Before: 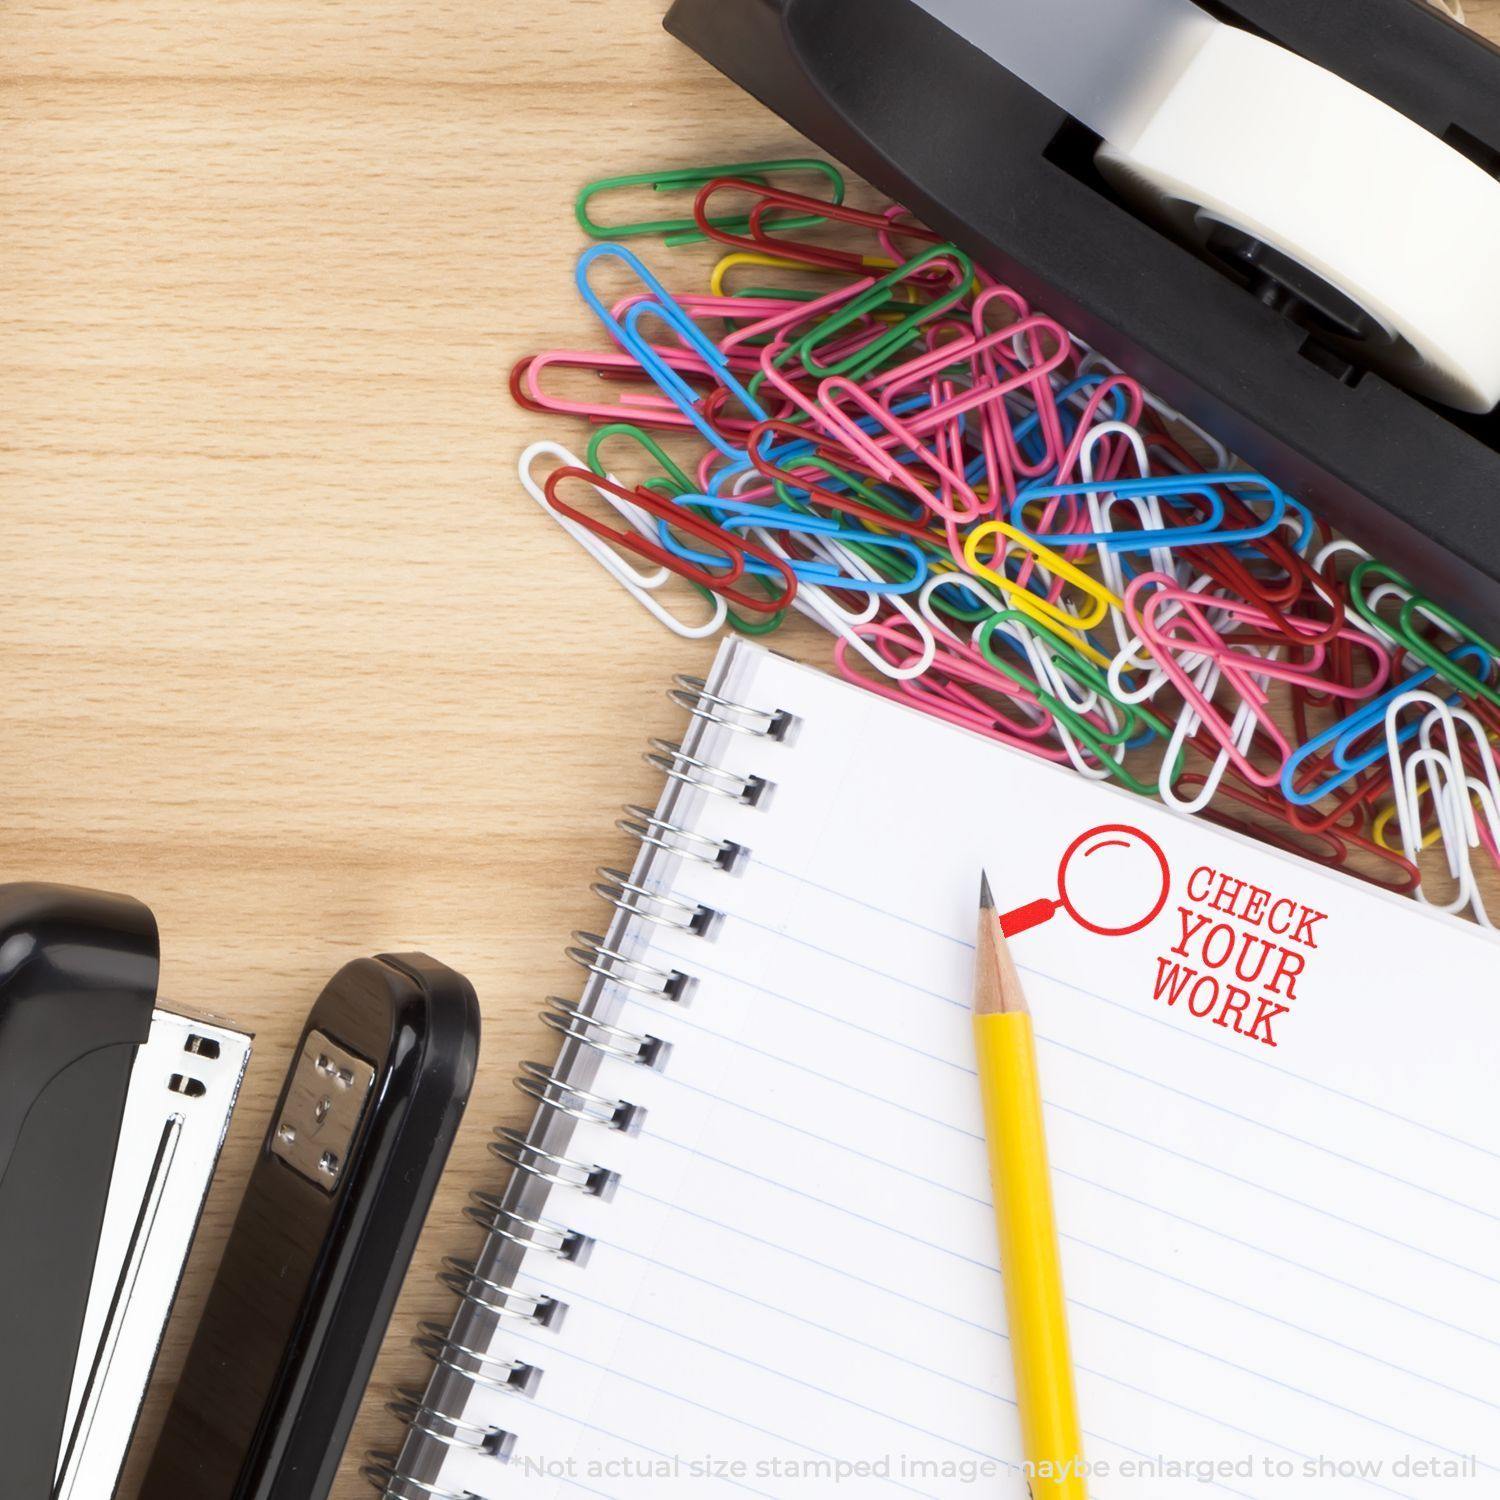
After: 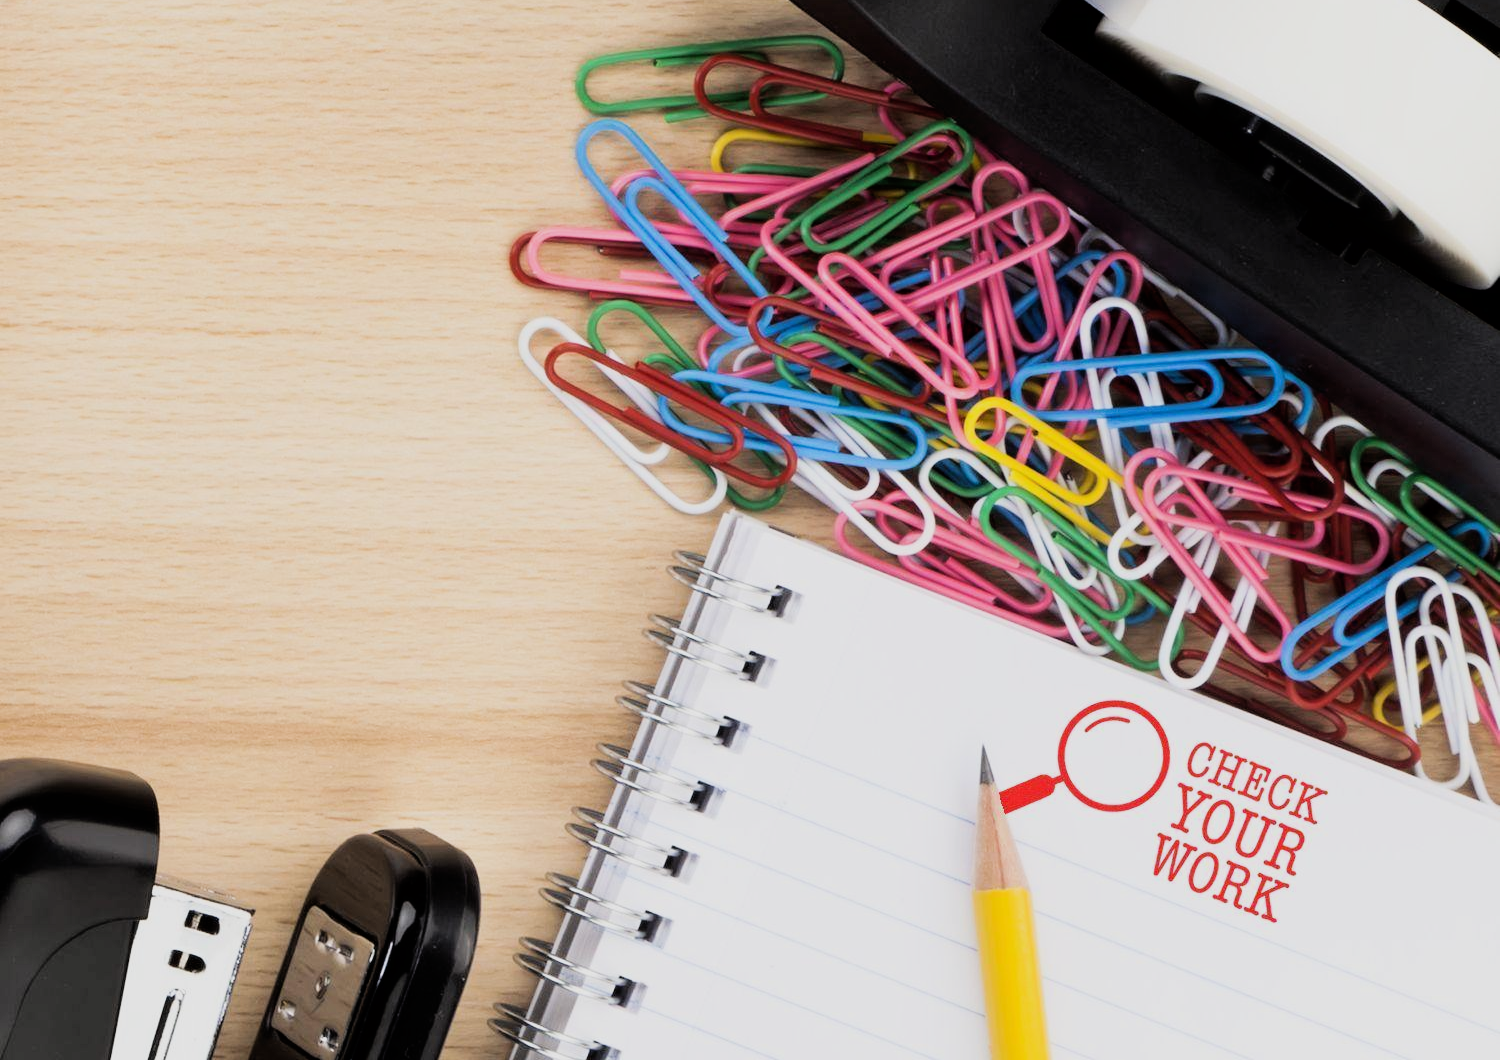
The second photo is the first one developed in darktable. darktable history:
filmic rgb: black relative exposure -5 EV, hardness 2.88, contrast 1.3, highlights saturation mix -30%
crop and rotate: top 8.293%, bottom 20.996%
